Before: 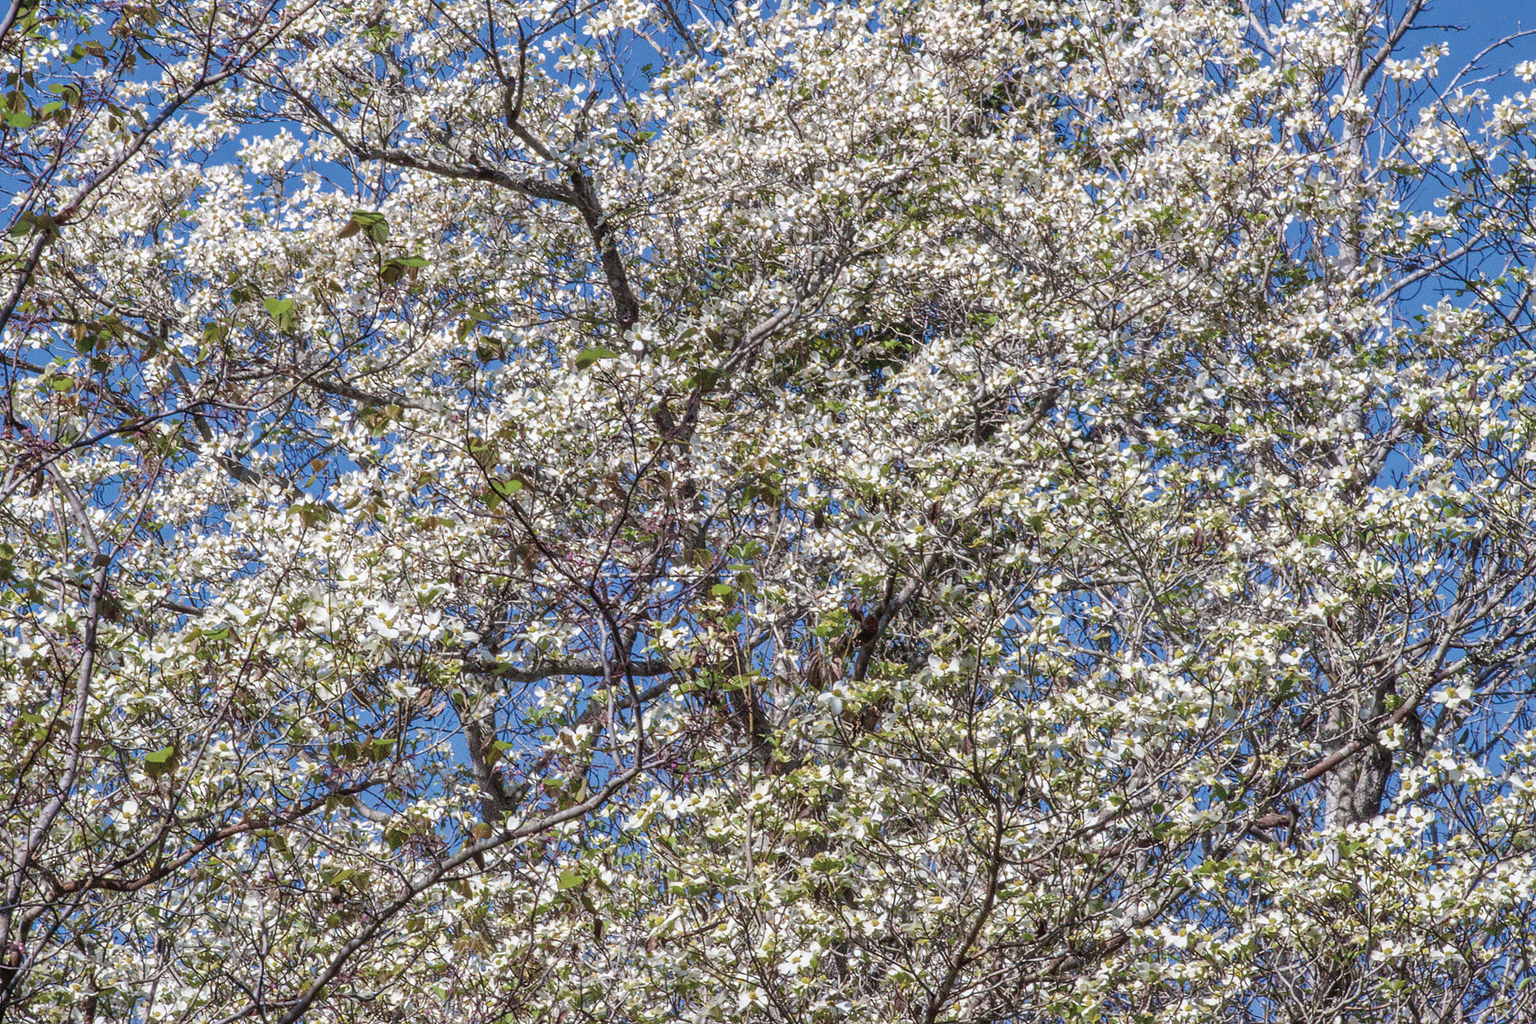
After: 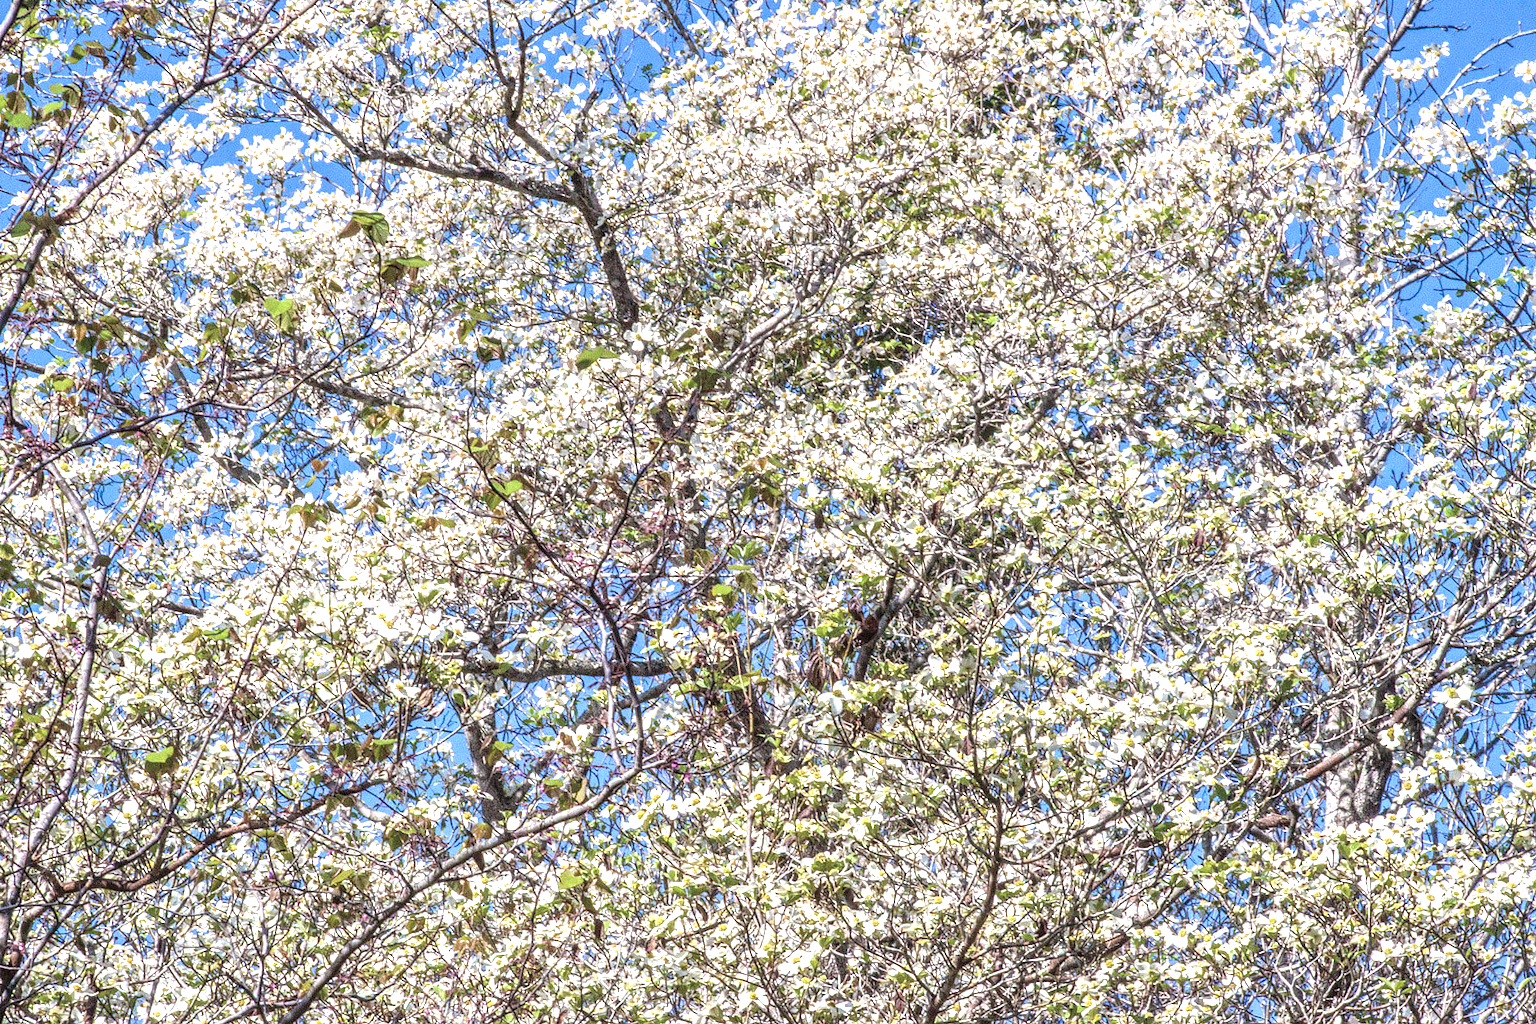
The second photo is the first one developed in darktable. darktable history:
exposure: exposure 0.999 EV, compensate exposure bias true, compensate highlight preservation false
local contrast: detail 130%
